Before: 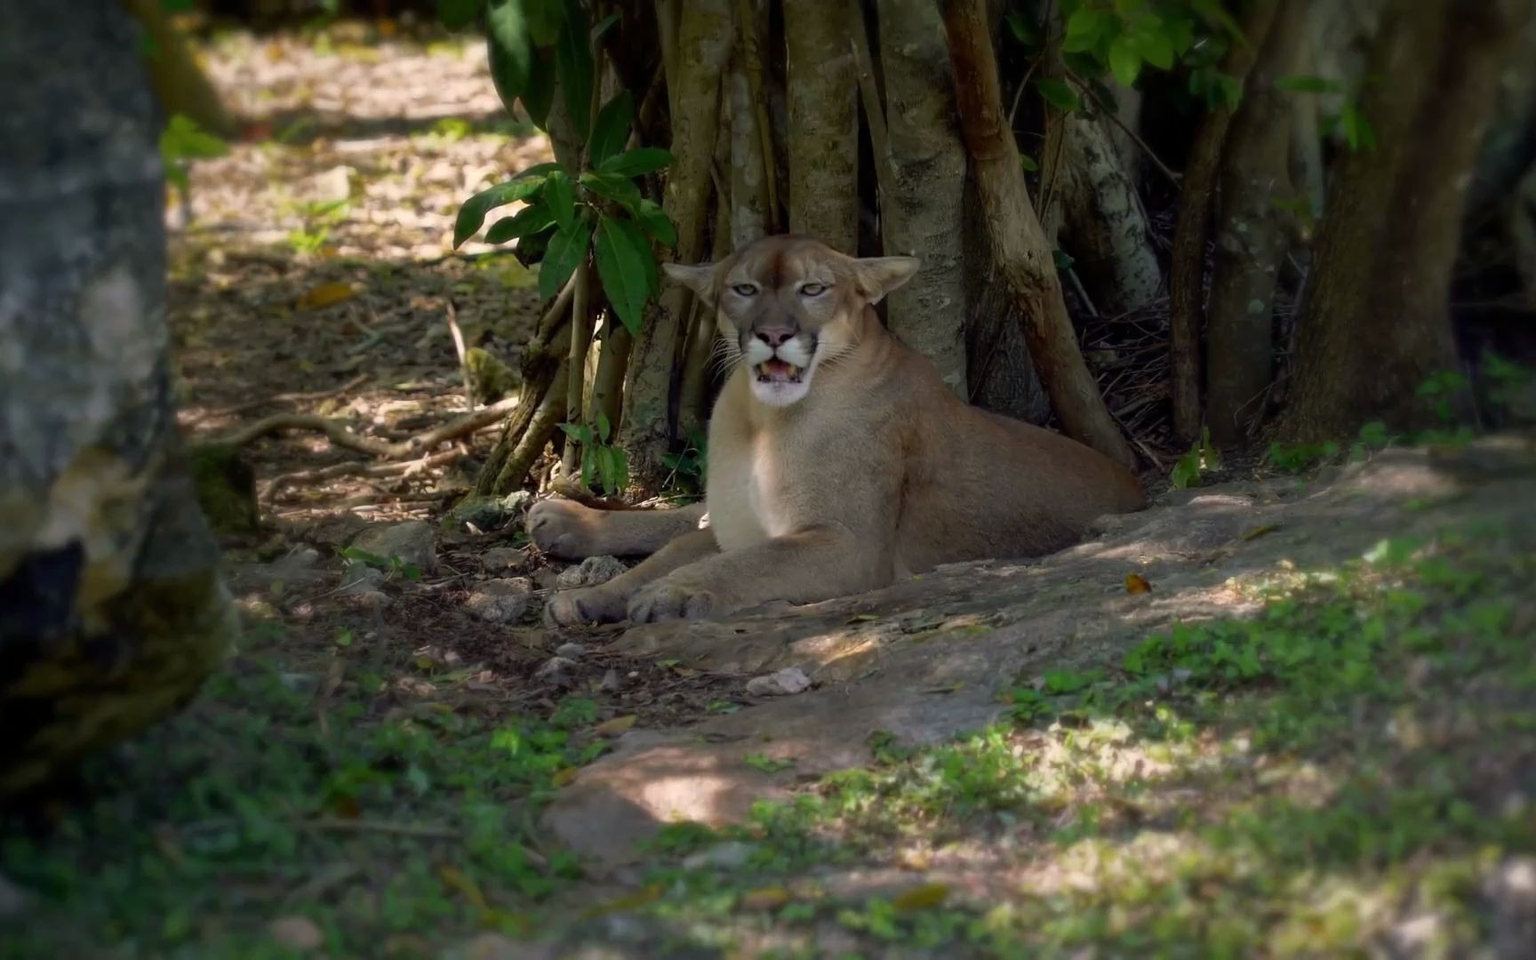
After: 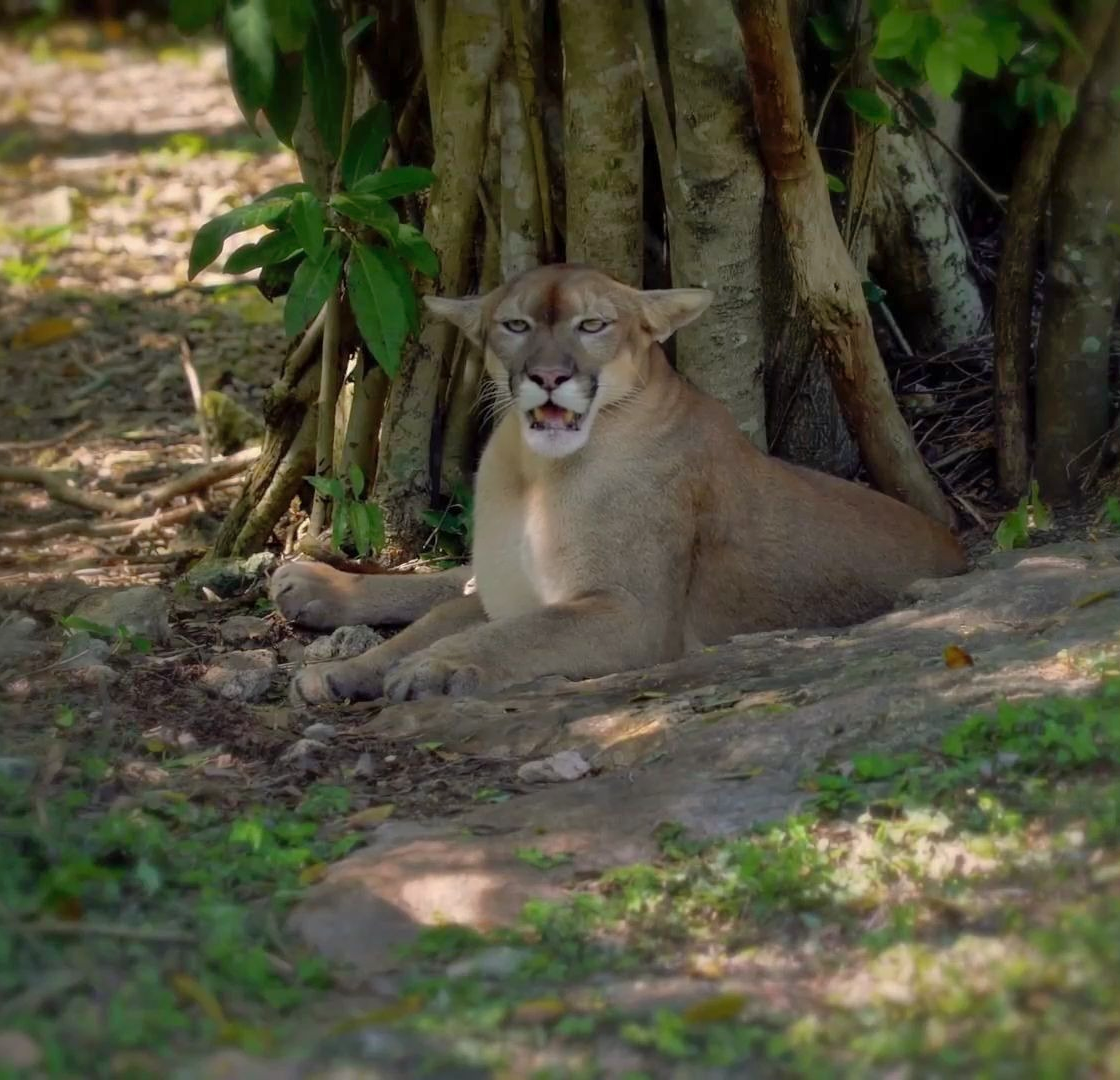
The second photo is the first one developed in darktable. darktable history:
crop and rotate: left 18.649%, right 16.53%
shadows and highlights: on, module defaults
